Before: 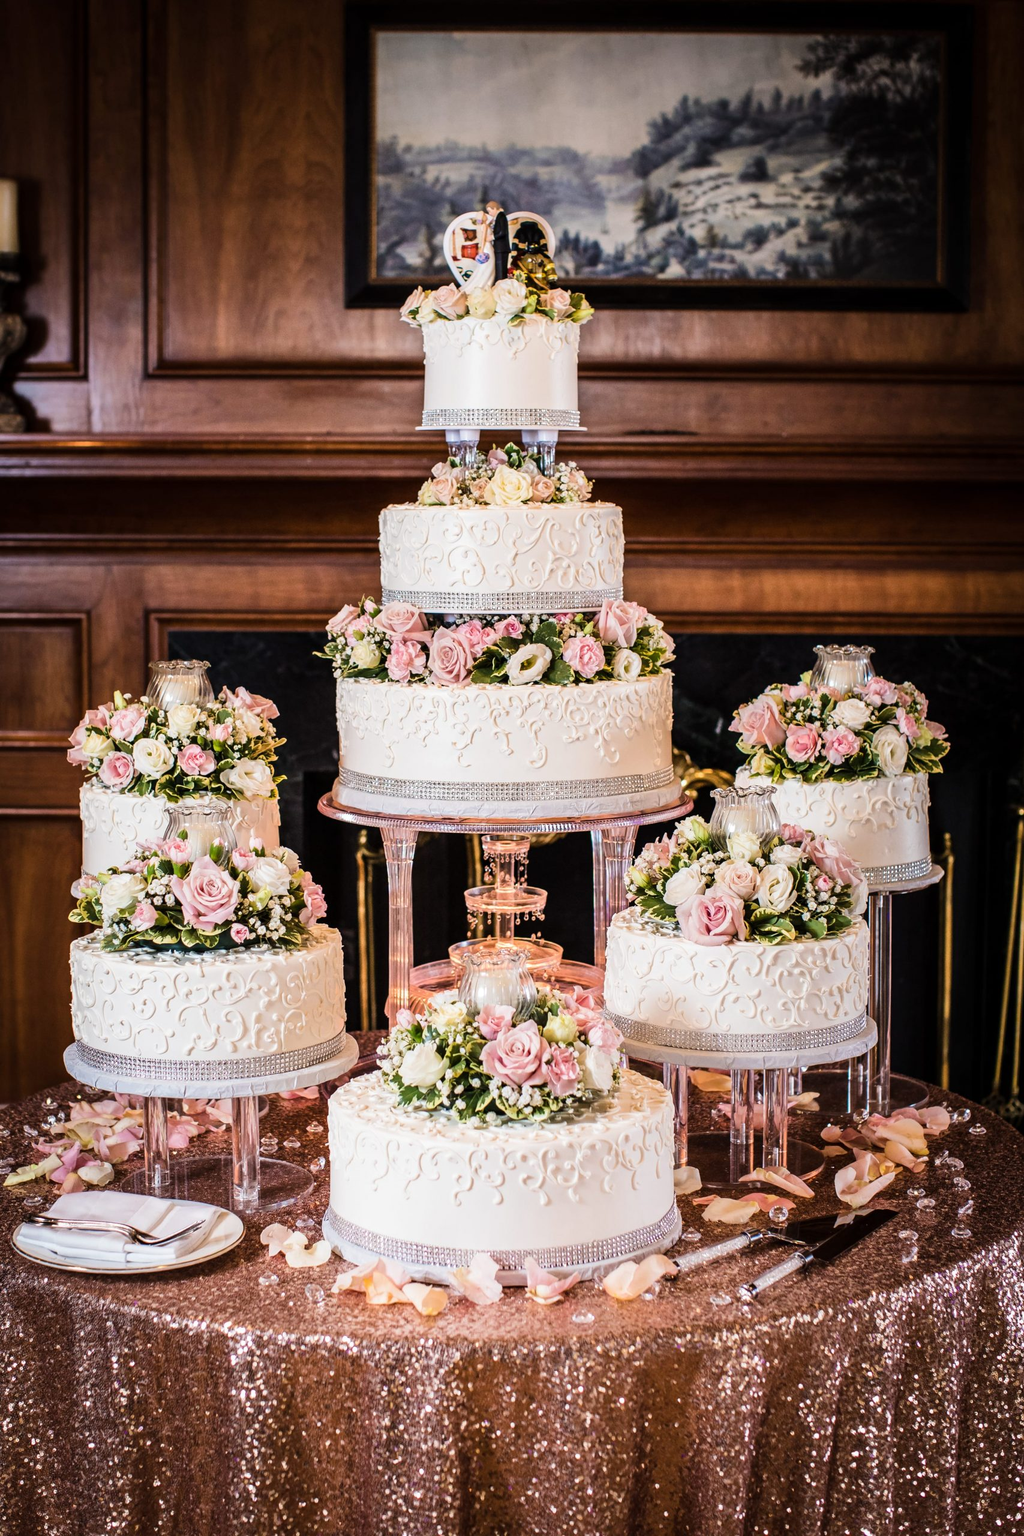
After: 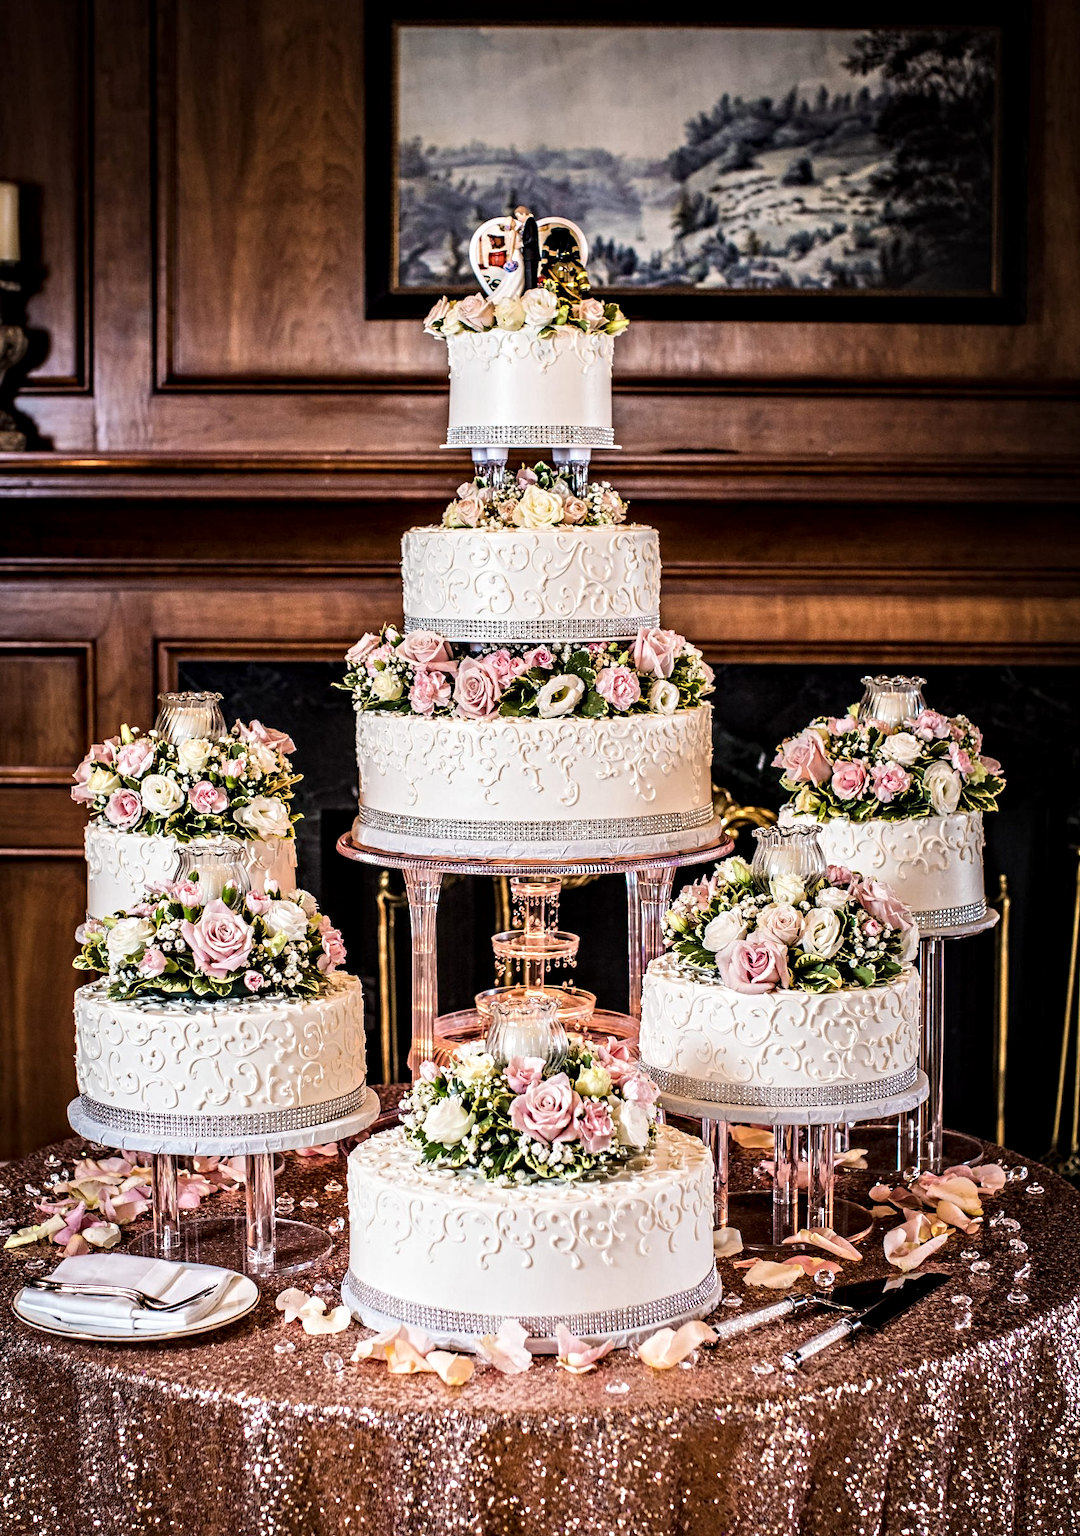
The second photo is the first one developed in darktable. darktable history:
crop: top 0.448%, right 0.264%, bottom 5.045%
contrast equalizer: octaves 7, y [[0.506, 0.531, 0.562, 0.606, 0.638, 0.669], [0.5 ×6], [0.5 ×6], [0 ×6], [0 ×6]]
